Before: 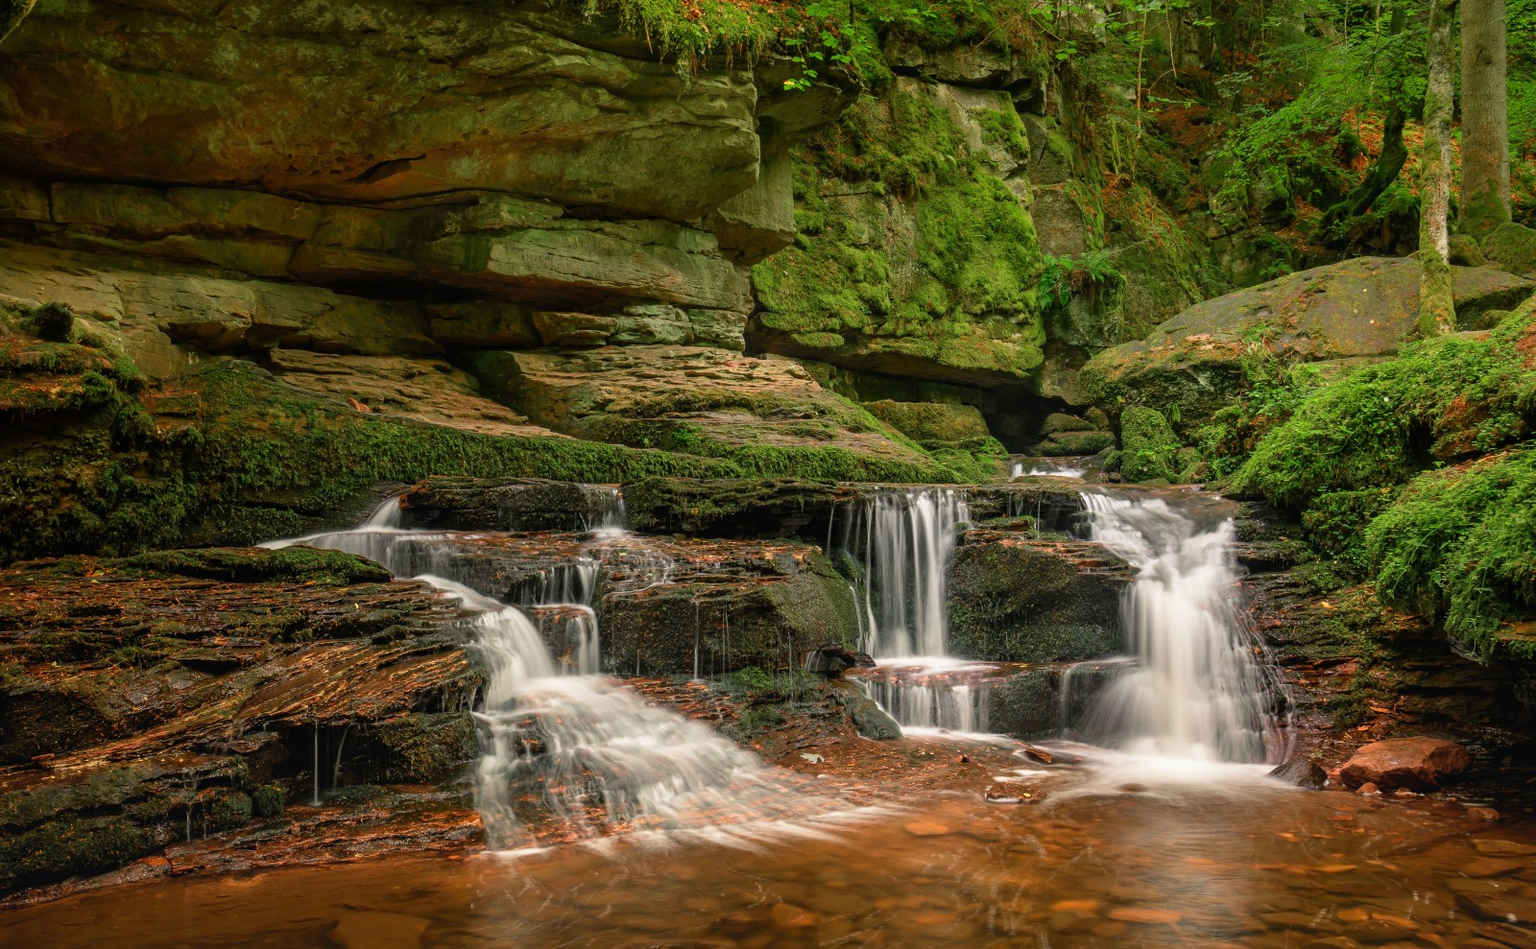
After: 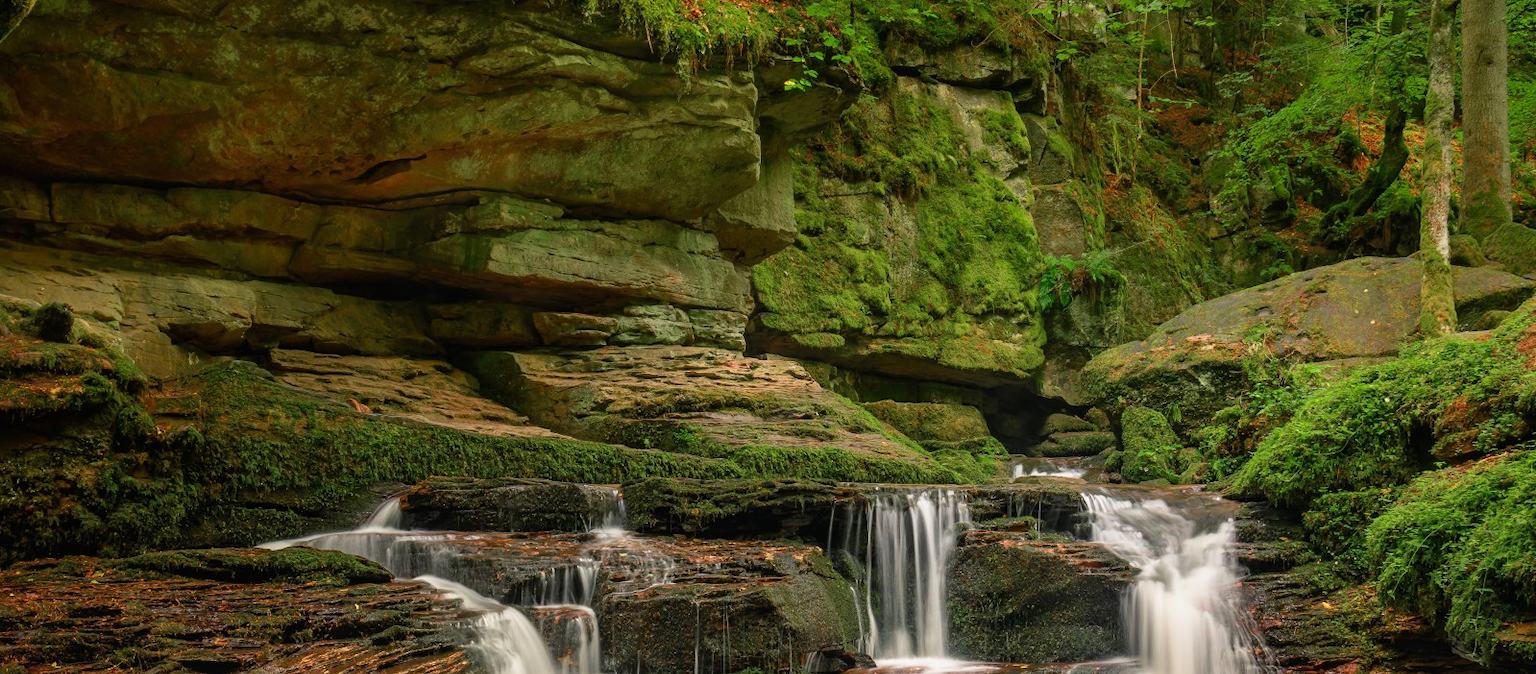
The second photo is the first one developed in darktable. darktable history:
color zones: curves: ch0 [(0, 0.5) (0.143, 0.5) (0.286, 0.5) (0.429, 0.5) (0.571, 0.5) (0.714, 0.476) (0.857, 0.5) (1, 0.5)]; ch2 [(0, 0.5) (0.143, 0.5) (0.286, 0.5) (0.429, 0.5) (0.571, 0.5) (0.714, 0.487) (0.857, 0.5) (1, 0.5)]
crop: right 0%, bottom 28.936%
